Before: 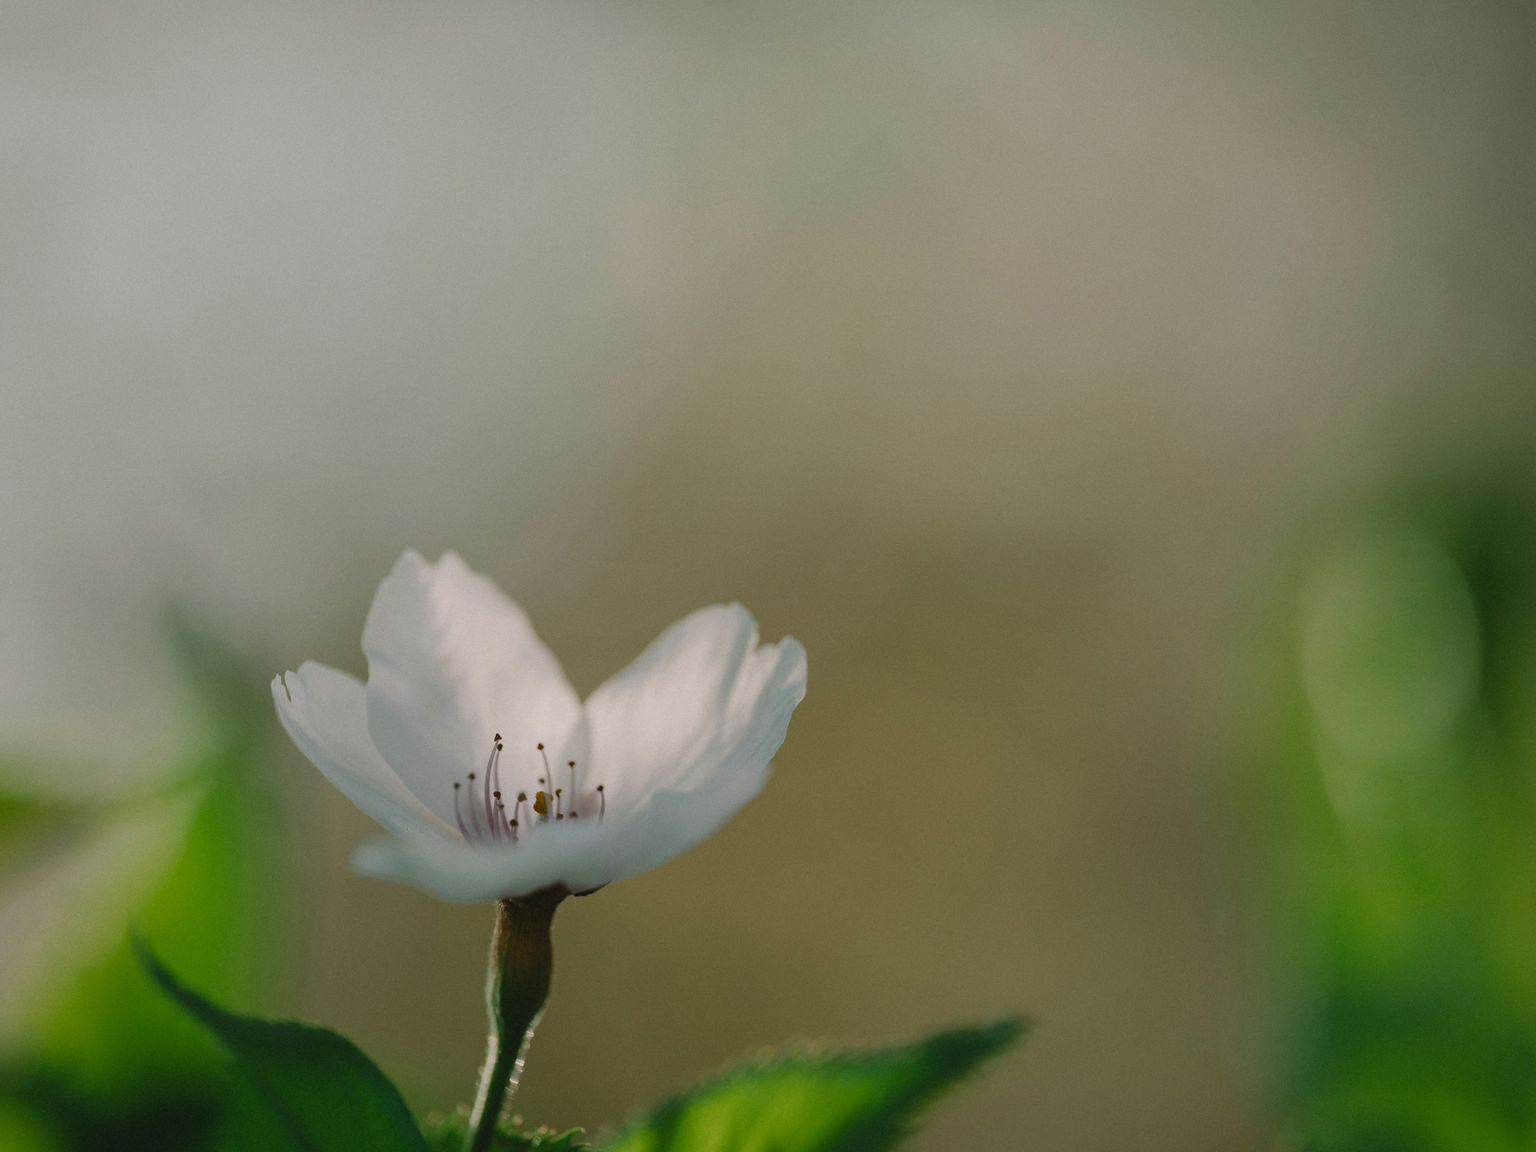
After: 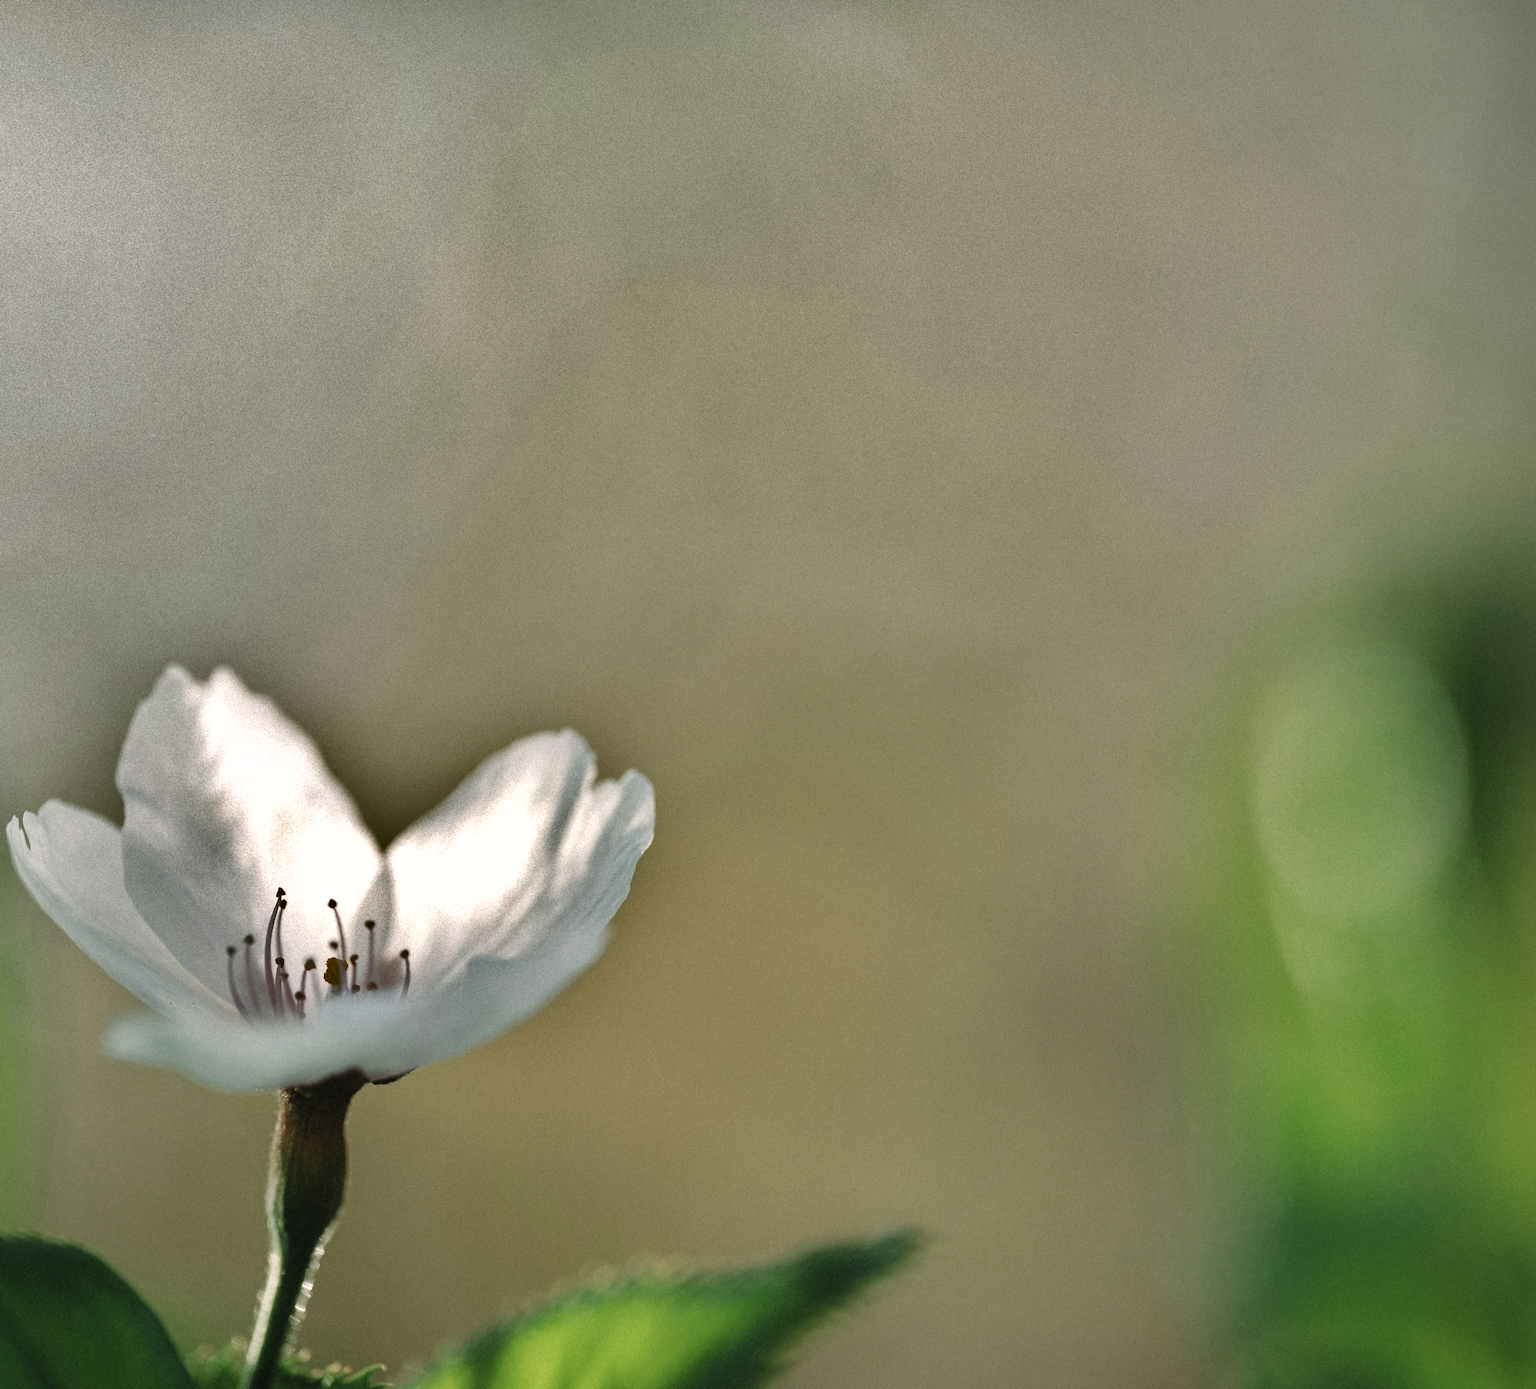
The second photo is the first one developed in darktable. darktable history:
shadows and highlights: shadows 24.59, highlights -76.59, soften with gaussian
crop: left 17.331%, bottom 0.029%
tone equalizer: -8 EV -1.04 EV, -7 EV -1.01 EV, -6 EV -0.9 EV, -5 EV -0.584 EV, -3 EV 0.551 EV, -2 EV 0.88 EV, -1 EV 0.998 EV, +0 EV 1.07 EV
color correction: highlights b* -0.021, saturation 0.809
